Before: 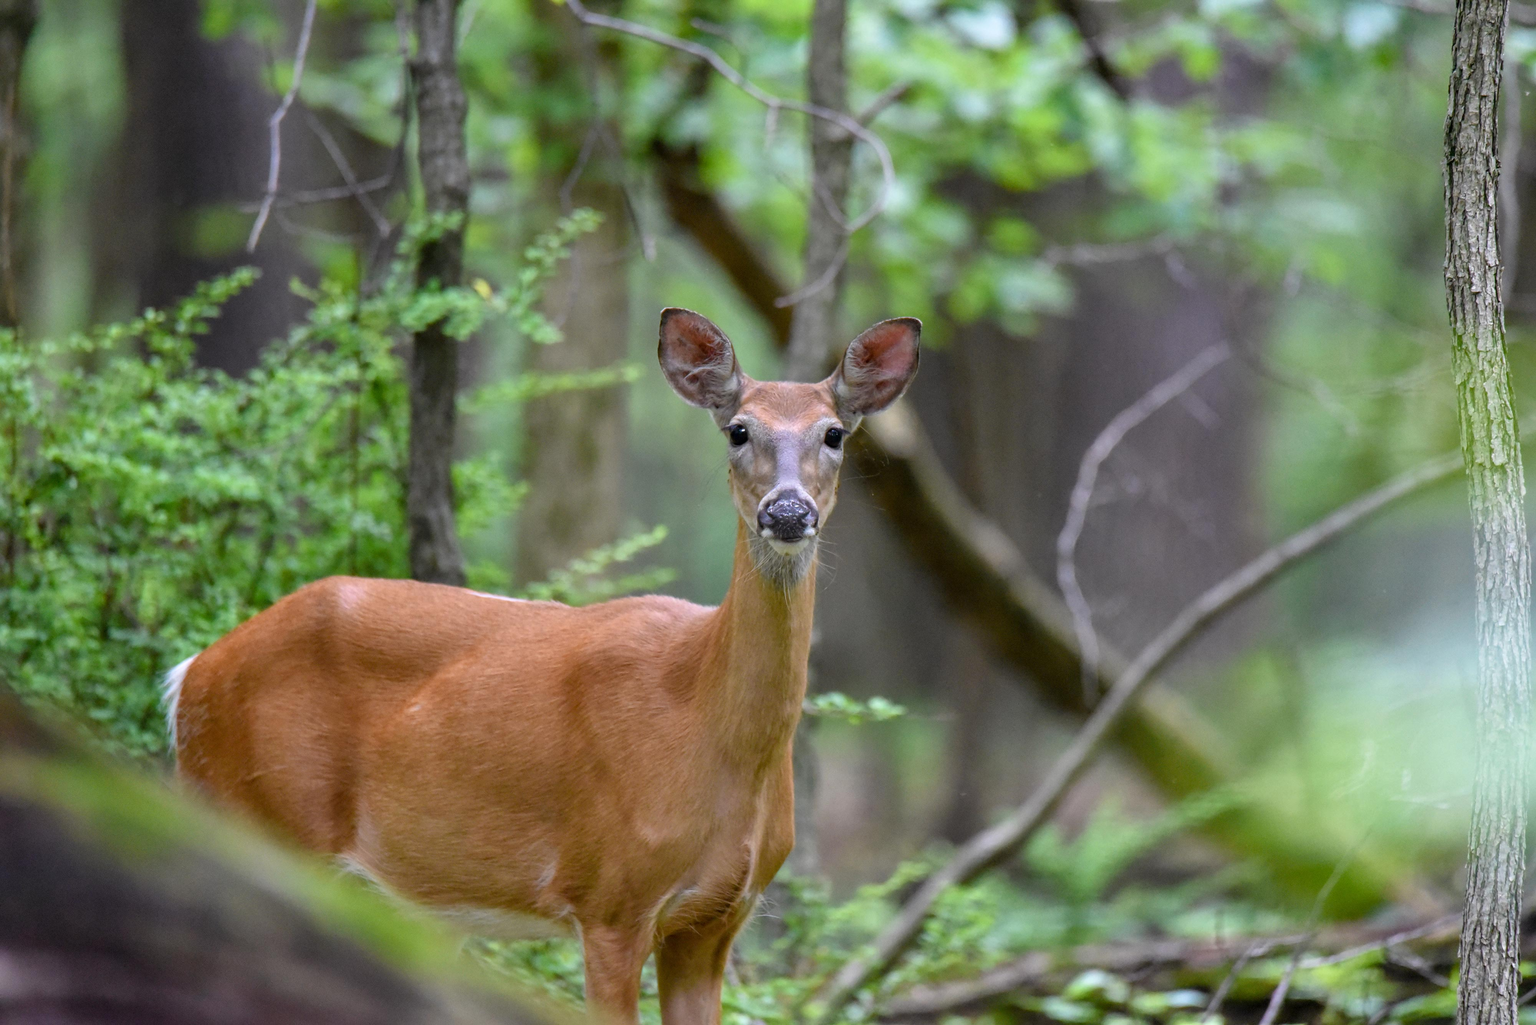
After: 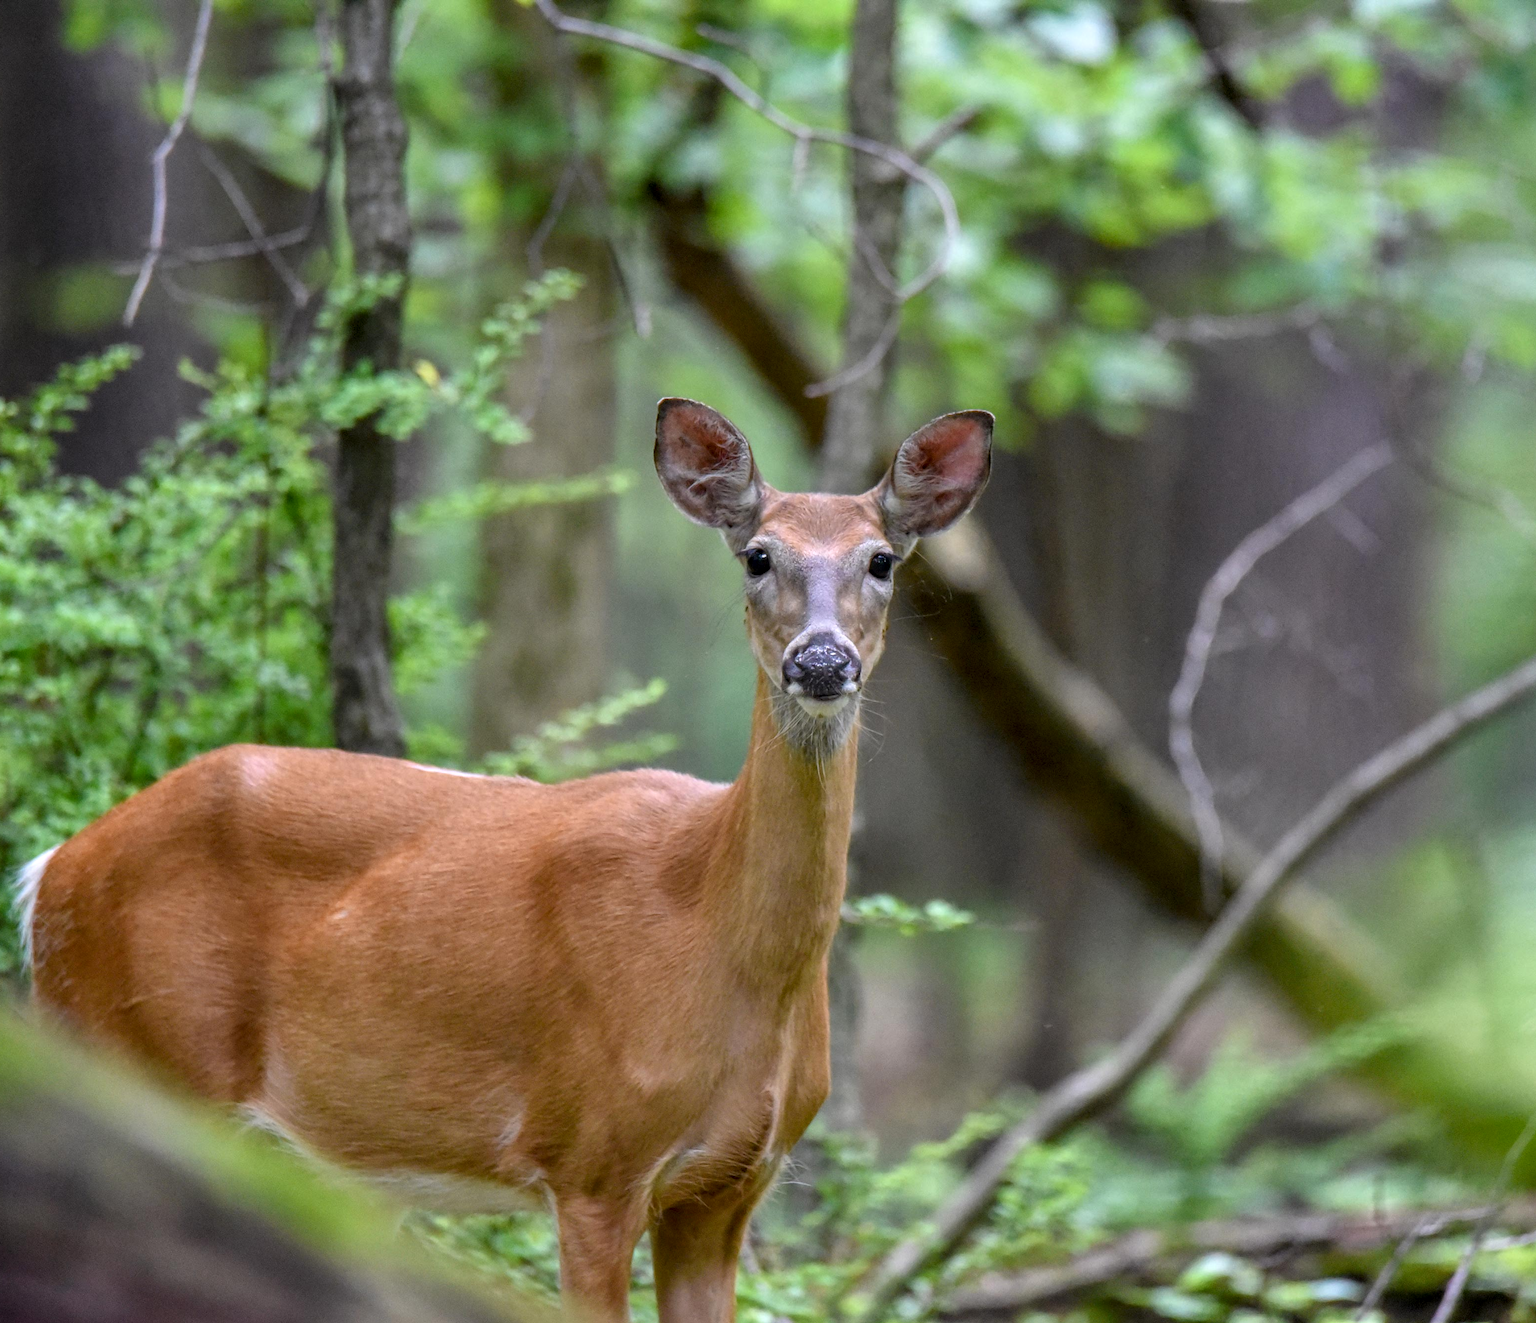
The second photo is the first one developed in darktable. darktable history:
local contrast: on, module defaults
crop: left 9.88%, right 12.664%
